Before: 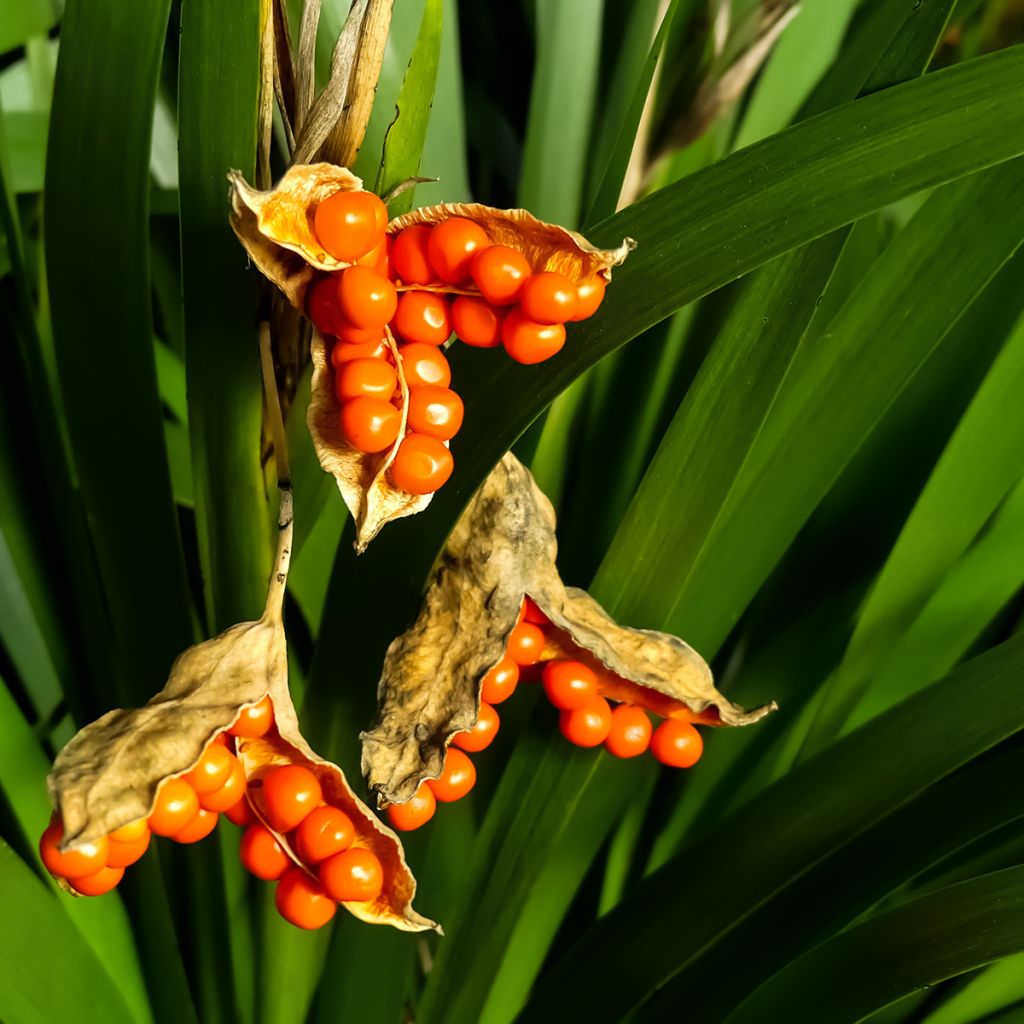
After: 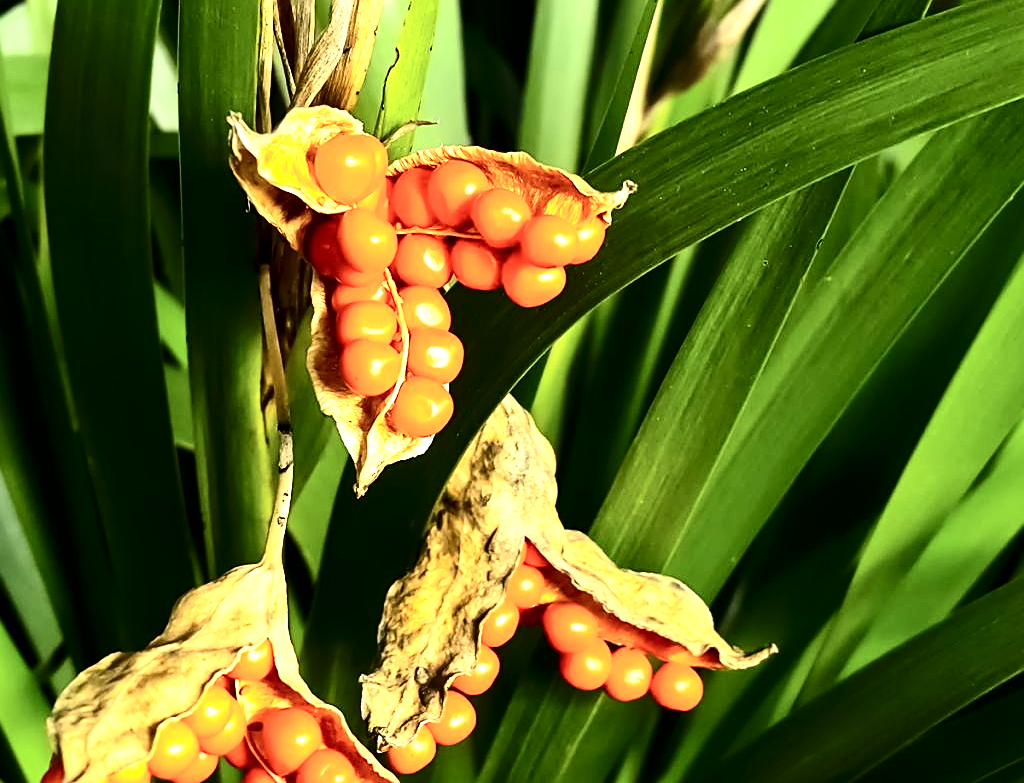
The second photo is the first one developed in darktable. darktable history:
crop: top 5.589%, bottom 17.922%
contrast brightness saturation: contrast 0.292
exposure: black level correction 0, exposure 1.2 EV, compensate exposure bias true, compensate highlight preservation false
local contrast: mode bilateral grid, contrast 19, coarseness 50, detail 120%, midtone range 0.2
color zones: curves: ch1 [(0, 0.469) (0.001, 0.469) (0.12, 0.446) (0.248, 0.469) (0.5, 0.5) (0.748, 0.5) (0.999, 0.469) (1, 0.469)]
sharpen: on, module defaults
